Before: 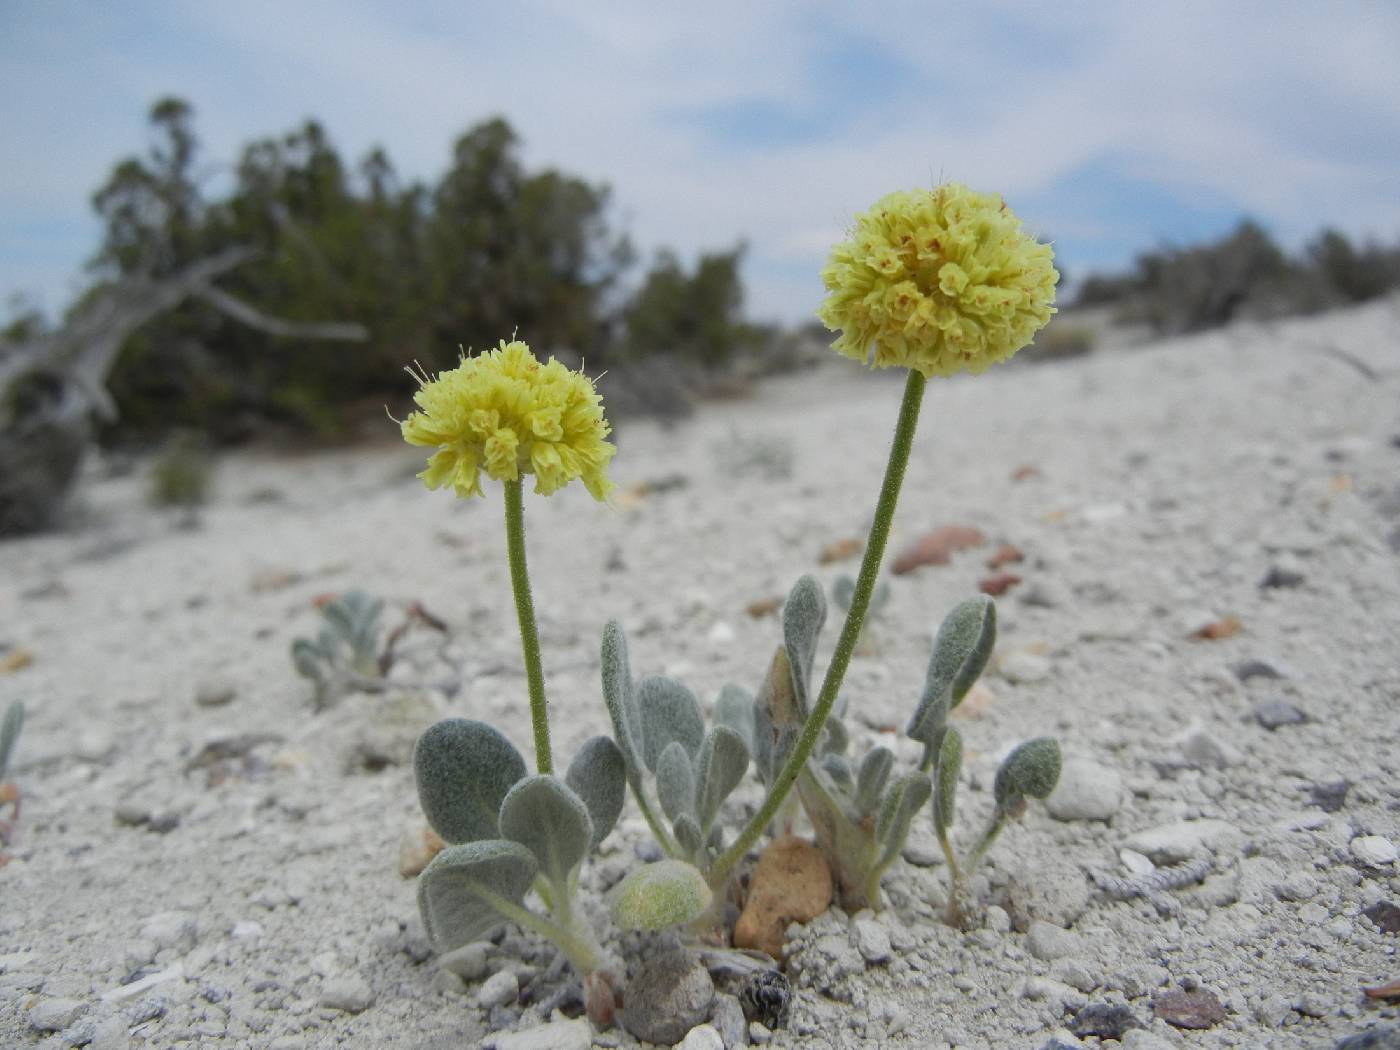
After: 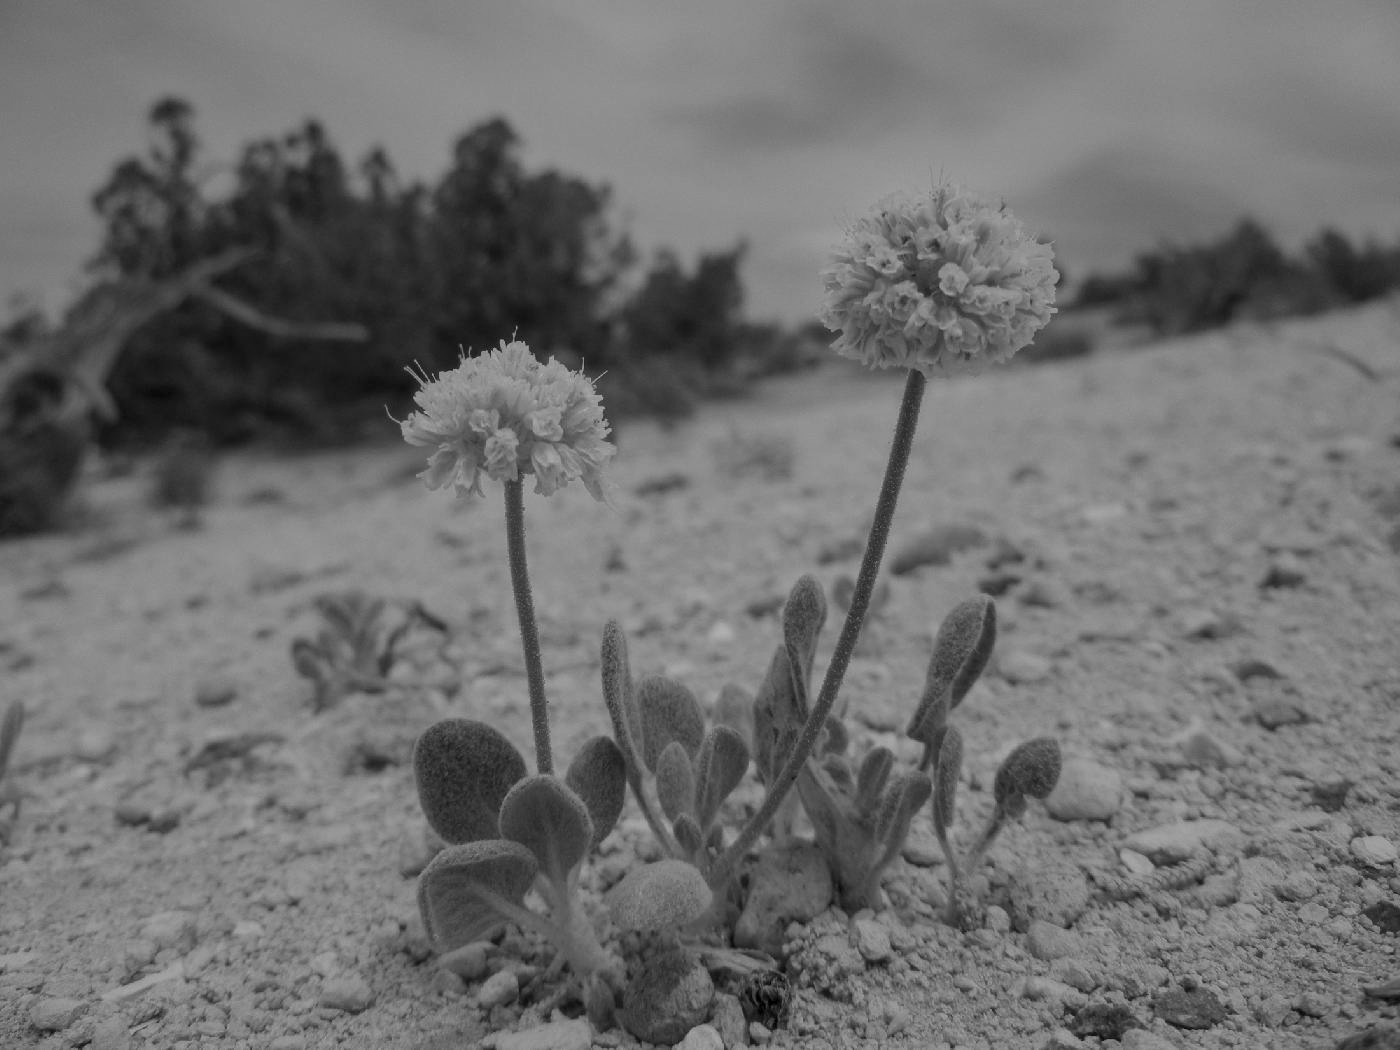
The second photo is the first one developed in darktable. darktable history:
local contrast: on, module defaults
monochrome: a 79.32, b 81.83, size 1.1
